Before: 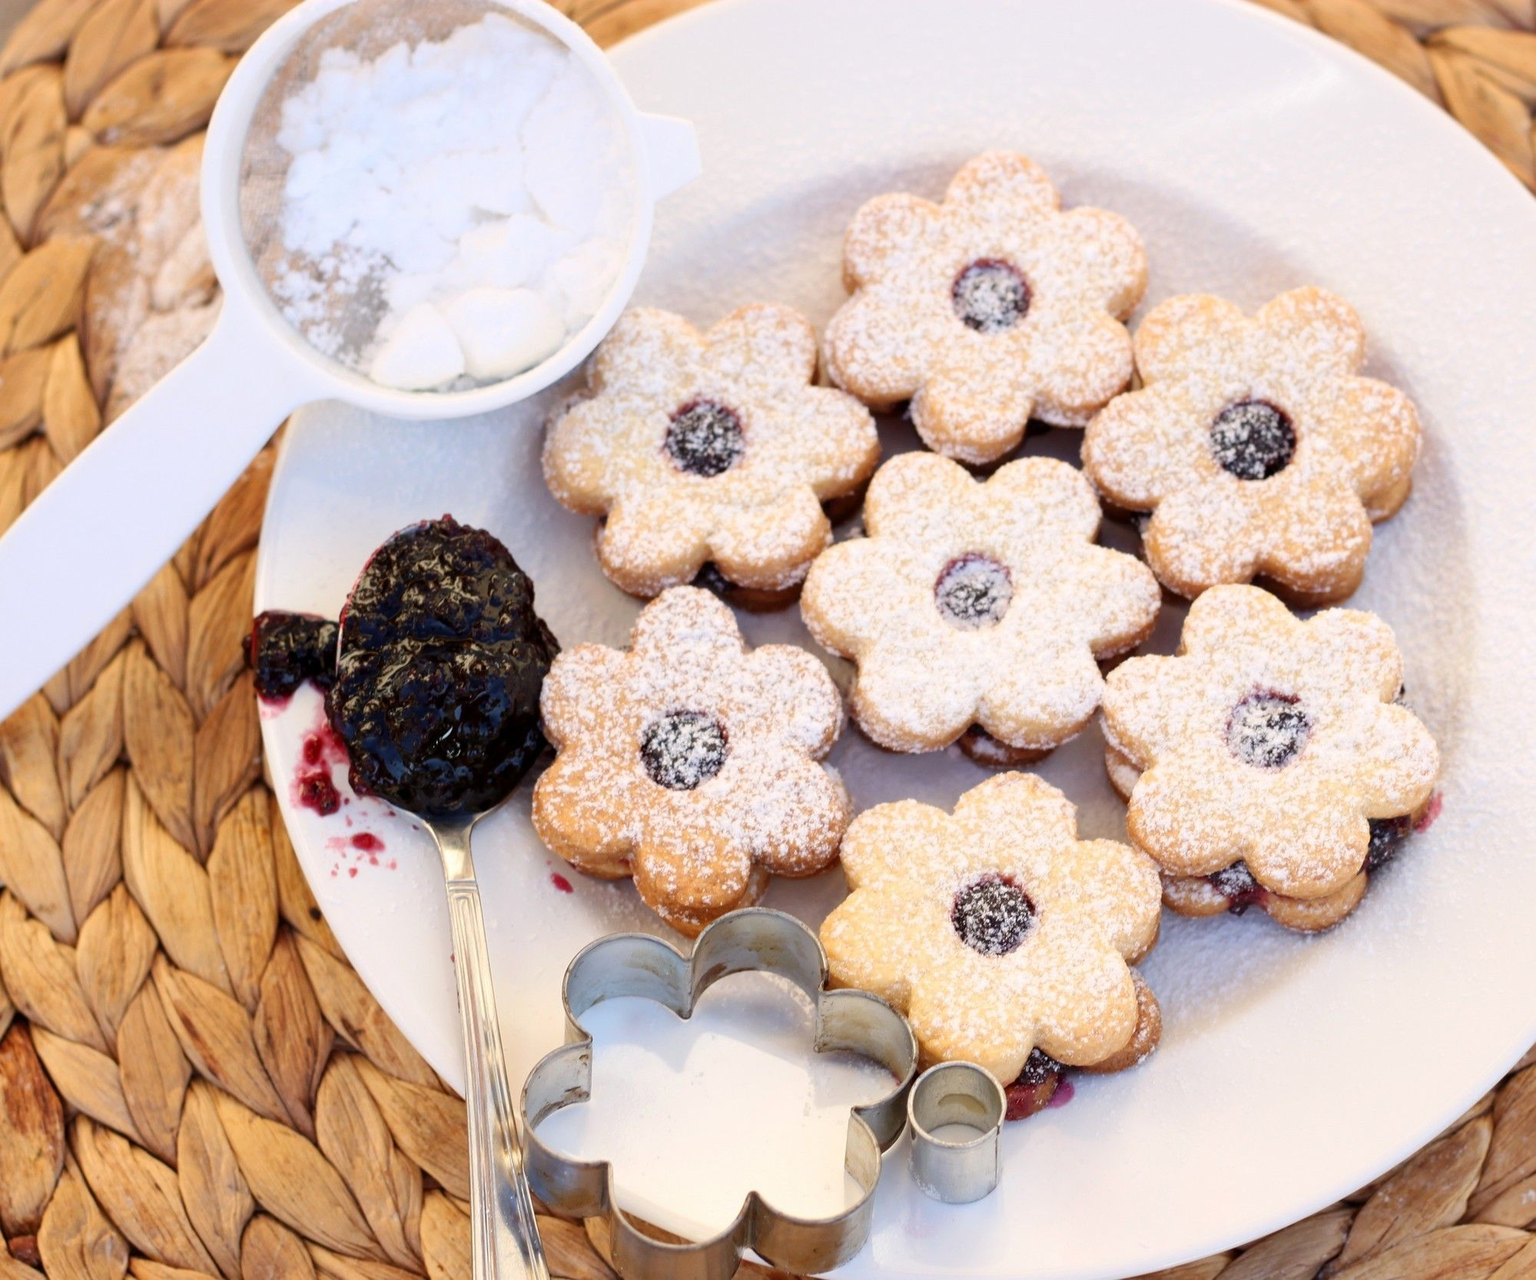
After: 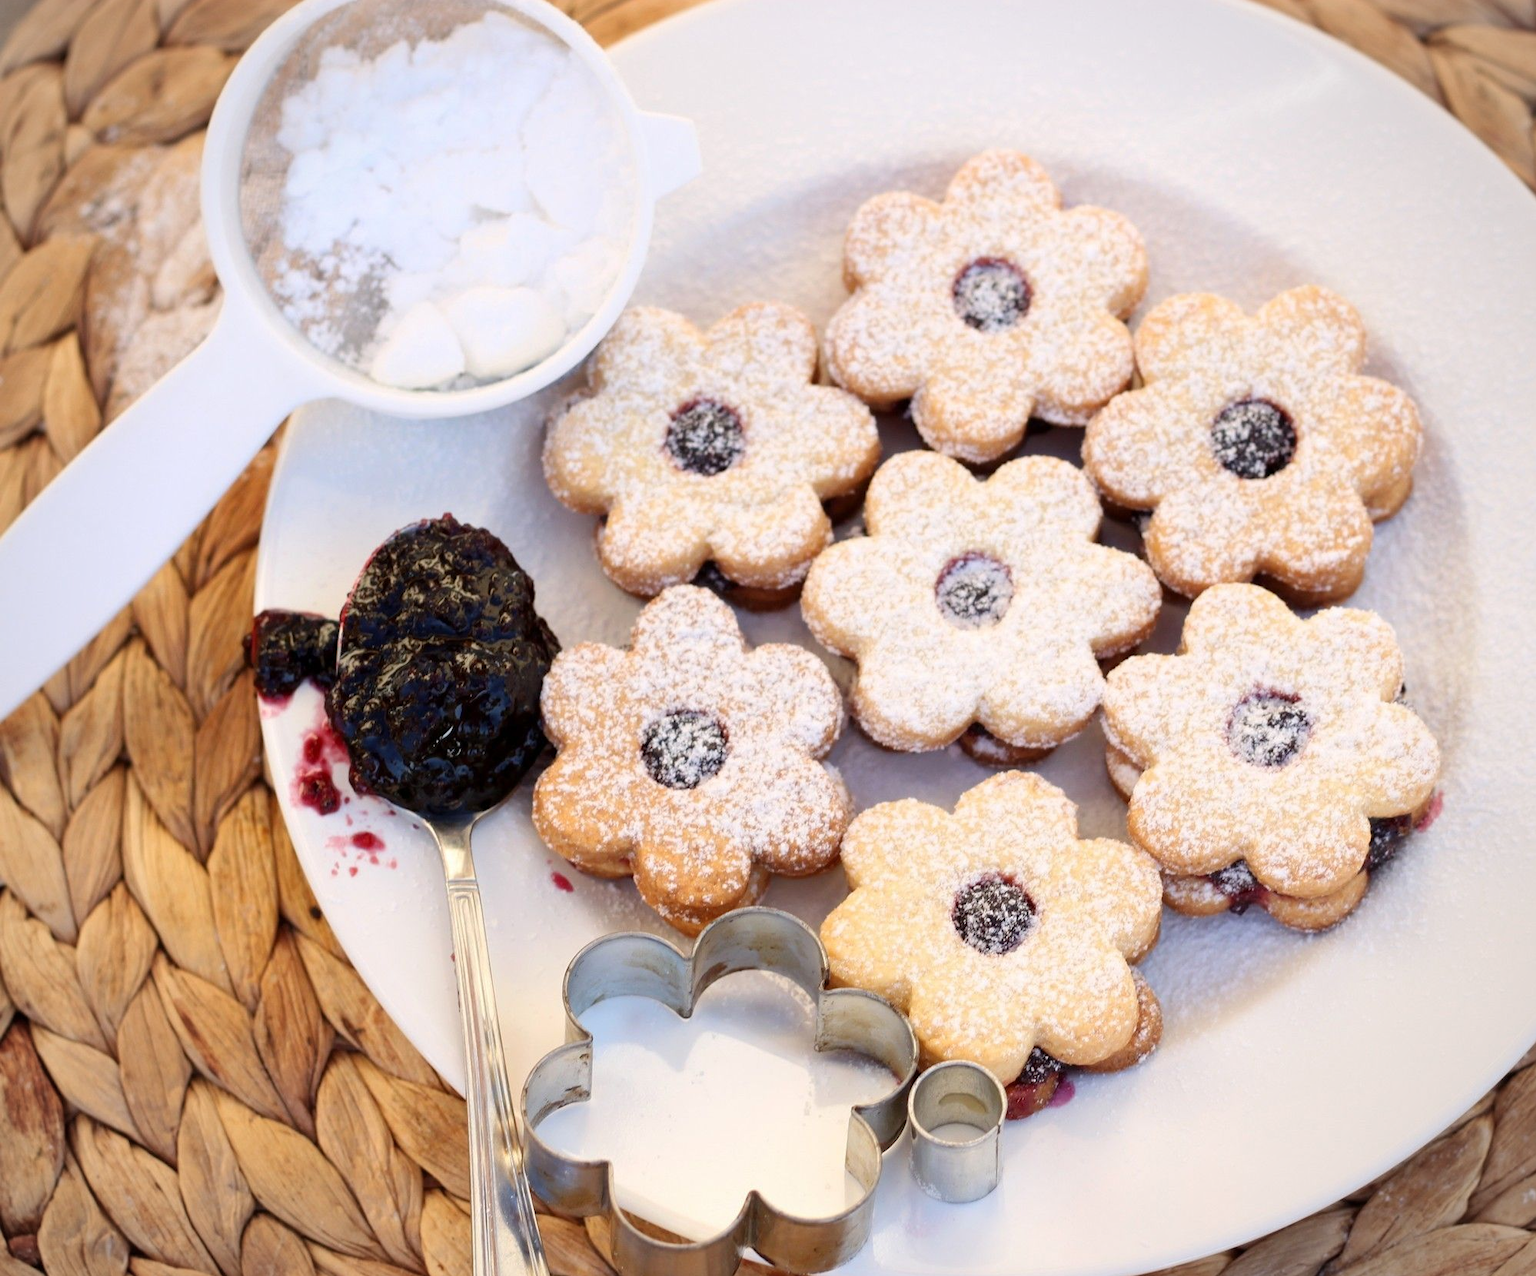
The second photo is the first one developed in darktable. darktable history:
vignetting: fall-off radius 81.89%
tone equalizer: -8 EV 0.06 EV
levels: mode automatic, levels [0.062, 0.494, 0.925]
crop: top 0.135%, bottom 0.141%
